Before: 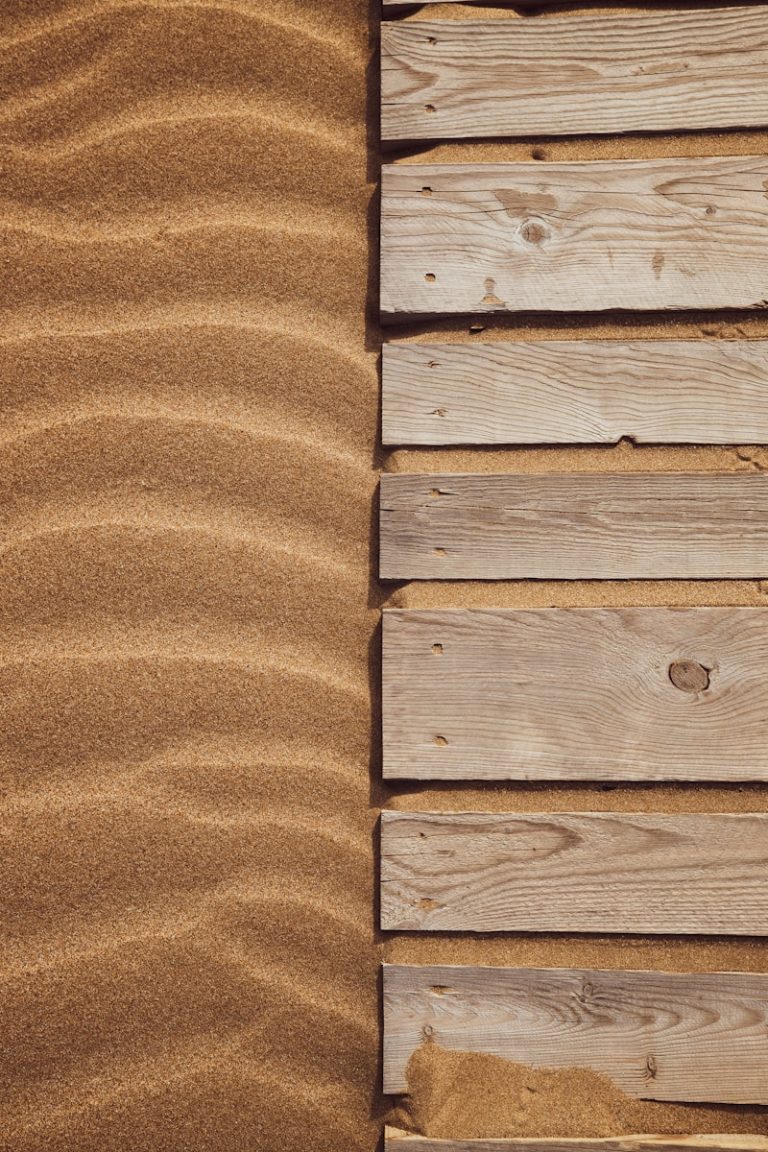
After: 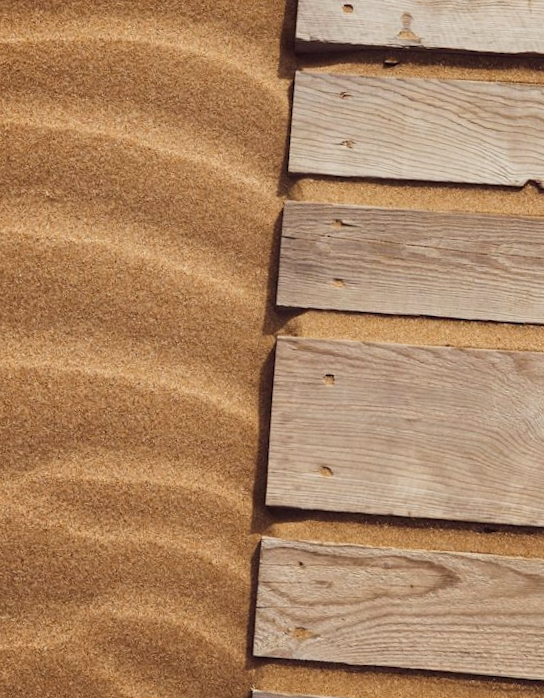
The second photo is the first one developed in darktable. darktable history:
crop and rotate: angle -4.01°, left 9.801%, top 21.048%, right 12.063%, bottom 12.068%
color zones: curves: ch2 [(0, 0.5) (0.143, 0.5) (0.286, 0.489) (0.415, 0.421) (0.571, 0.5) (0.714, 0.5) (0.857, 0.5) (1, 0.5)]
color balance rgb: perceptual saturation grading › global saturation 0.089%, global vibrance 20.51%
